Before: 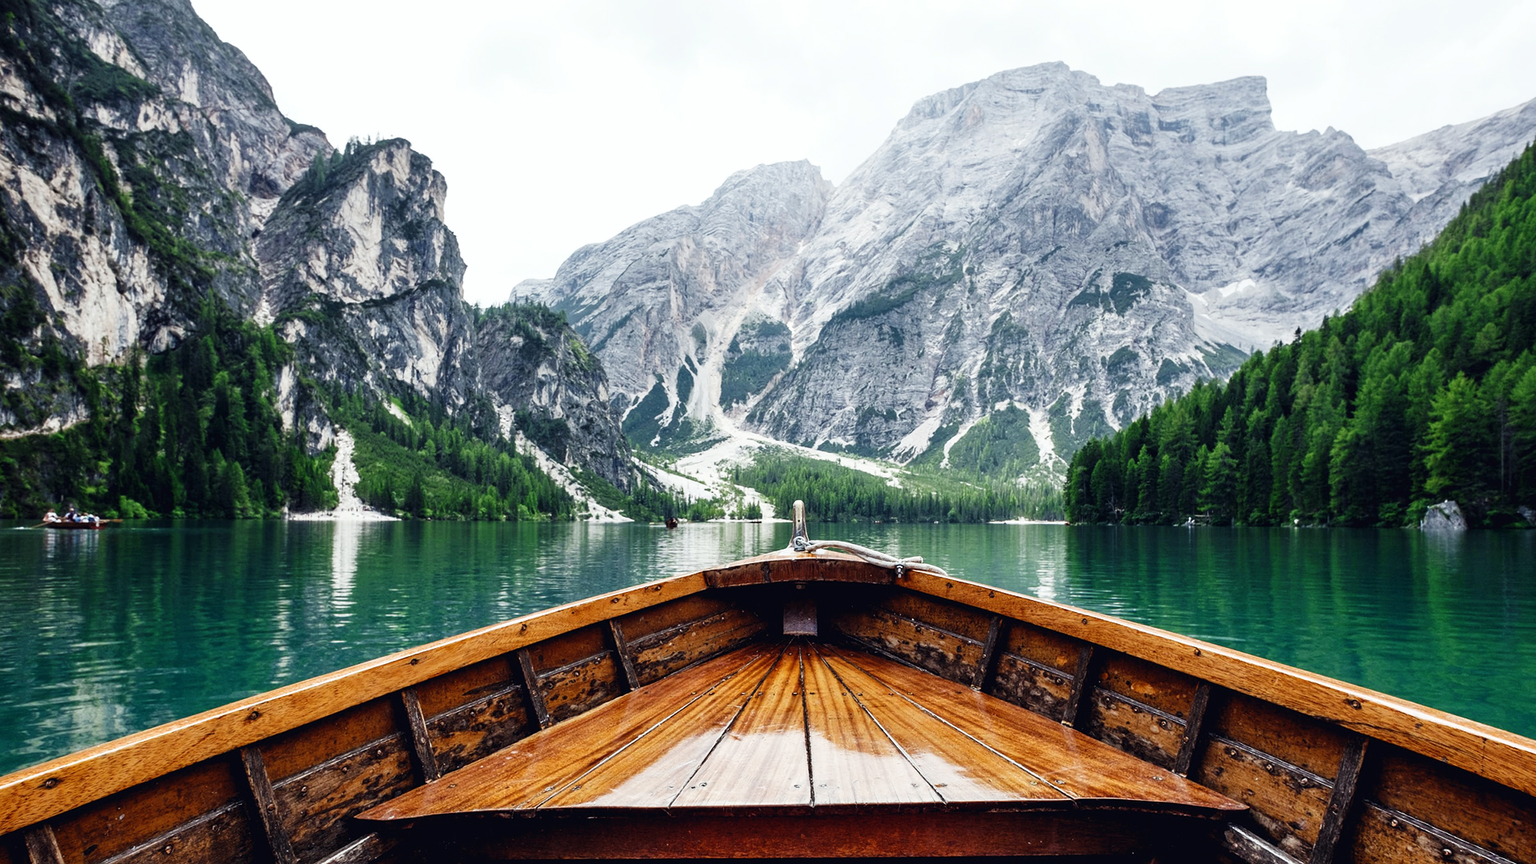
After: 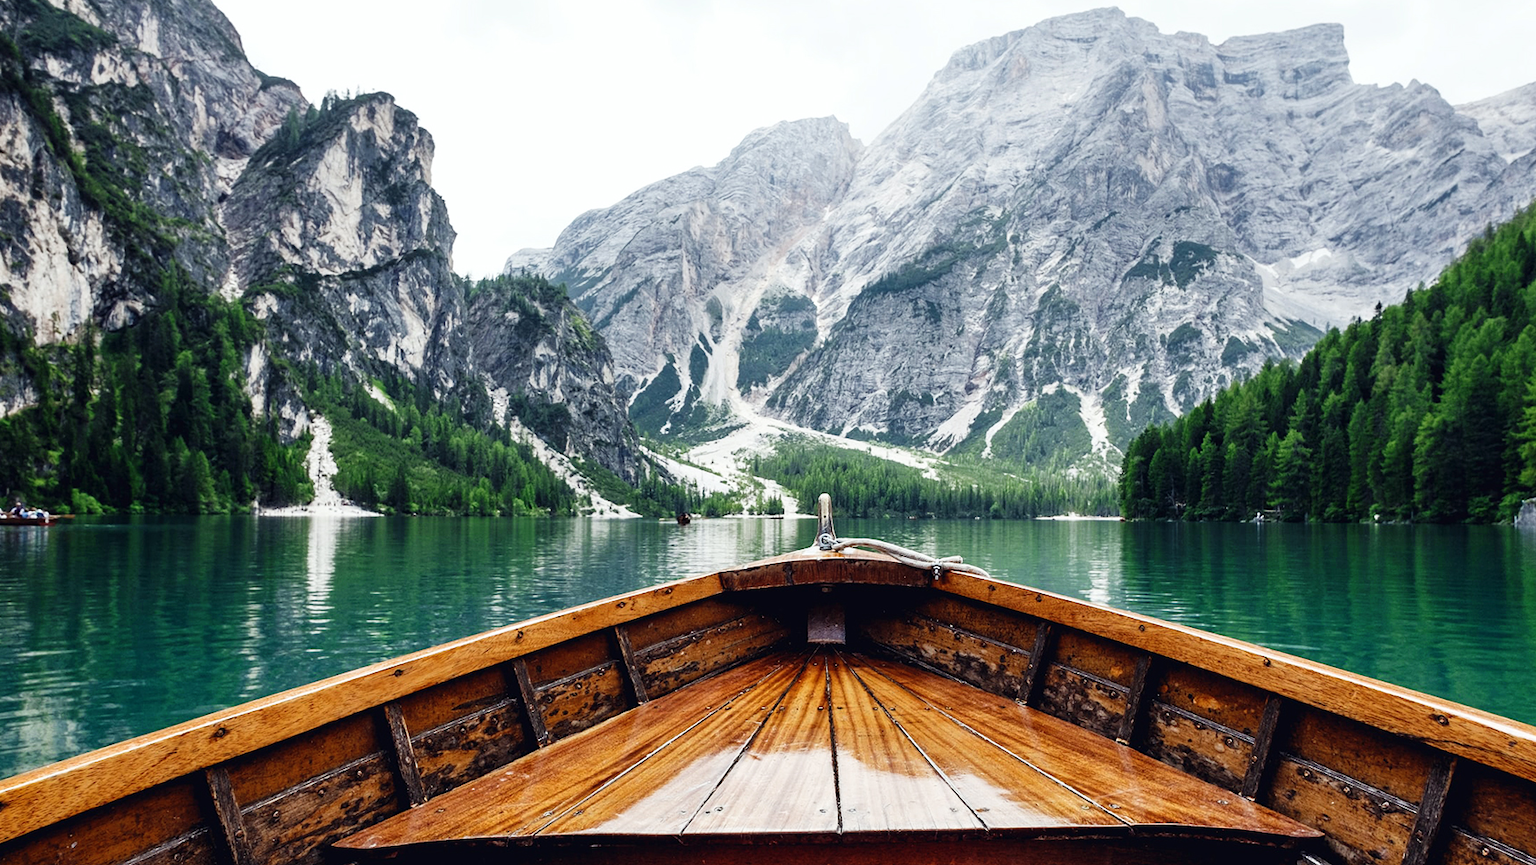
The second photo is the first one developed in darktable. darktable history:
crop: left 3.642%, top 6.42%, right 6.168%, bottom 3.241%
